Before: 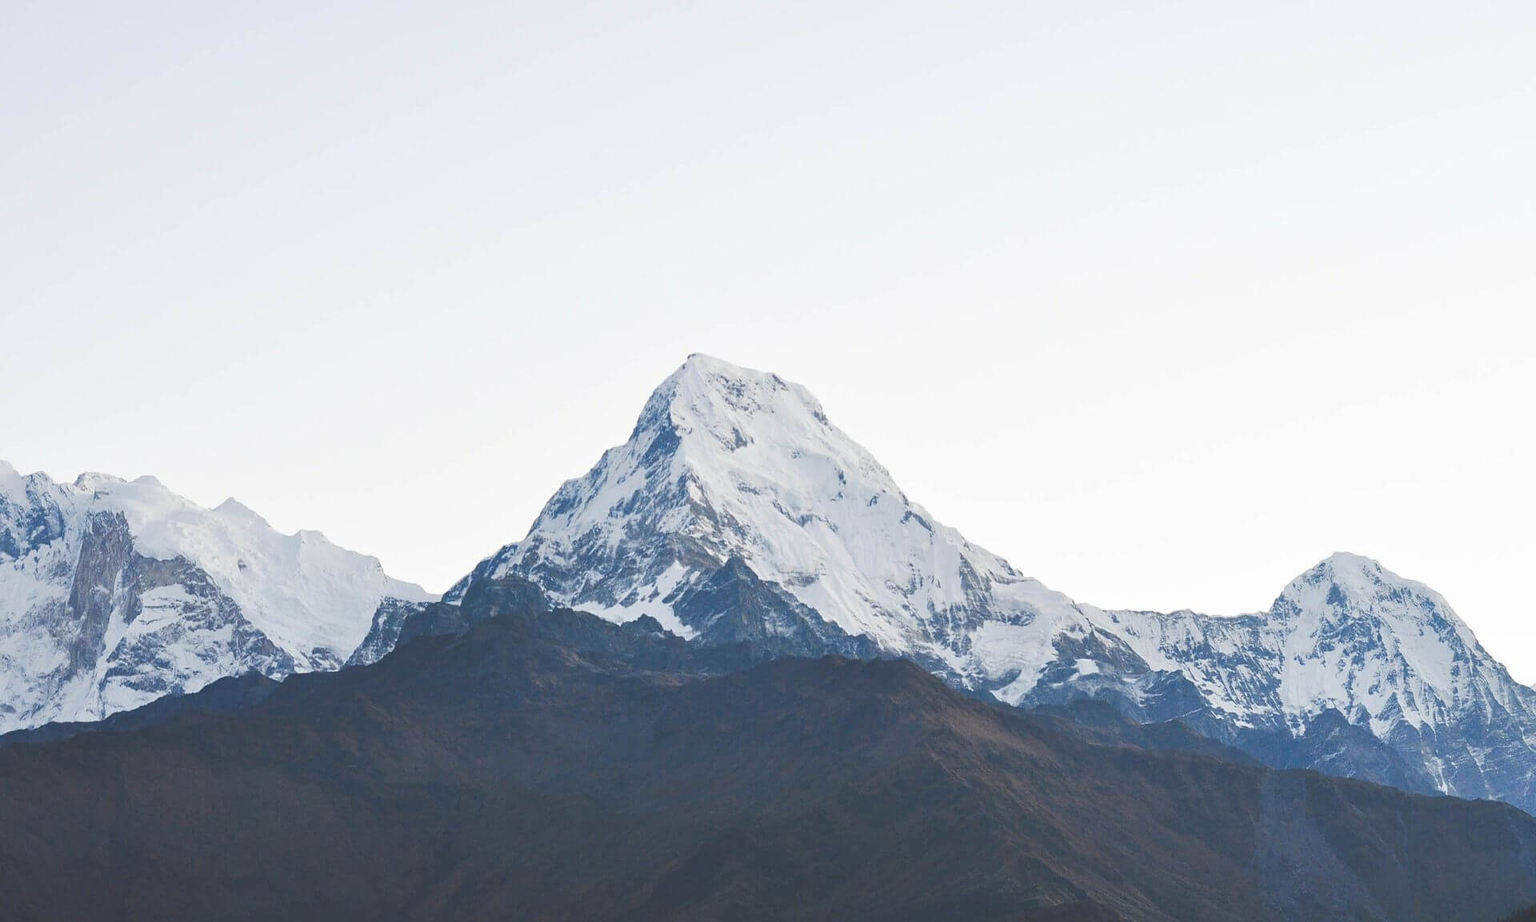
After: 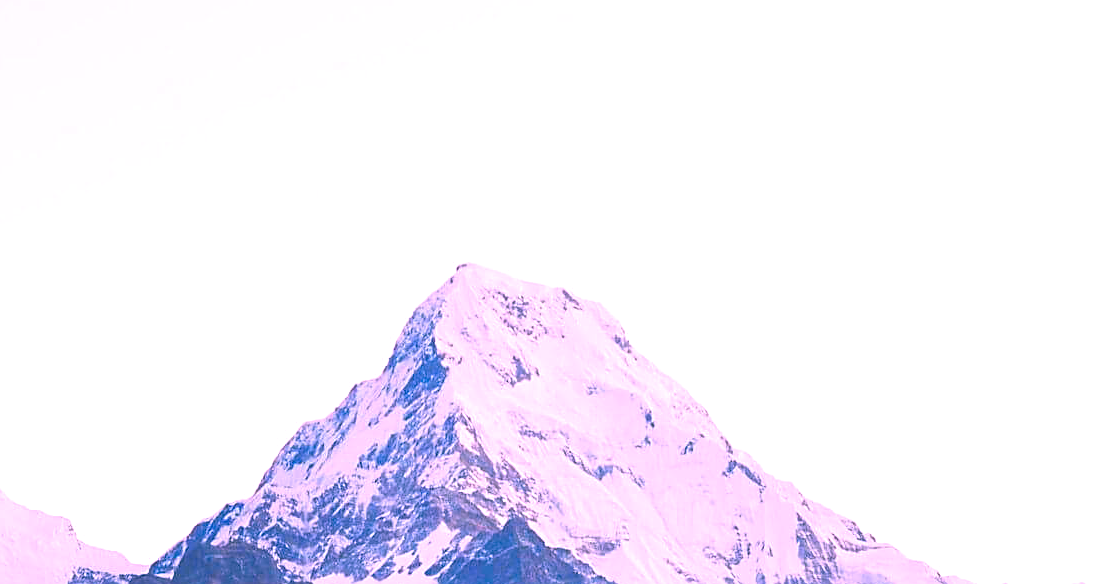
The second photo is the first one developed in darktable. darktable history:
crop: left 21.022%, top 15.464%, right 21.743%, bottom 33.761%
color correction: highlights a* 18.95, highlights b* -11.28, saturation 1.69
sharpen: on, module defaults
exposure: black level correction 0.001, exposure 0.499 EV, compensate highlight preservation false
